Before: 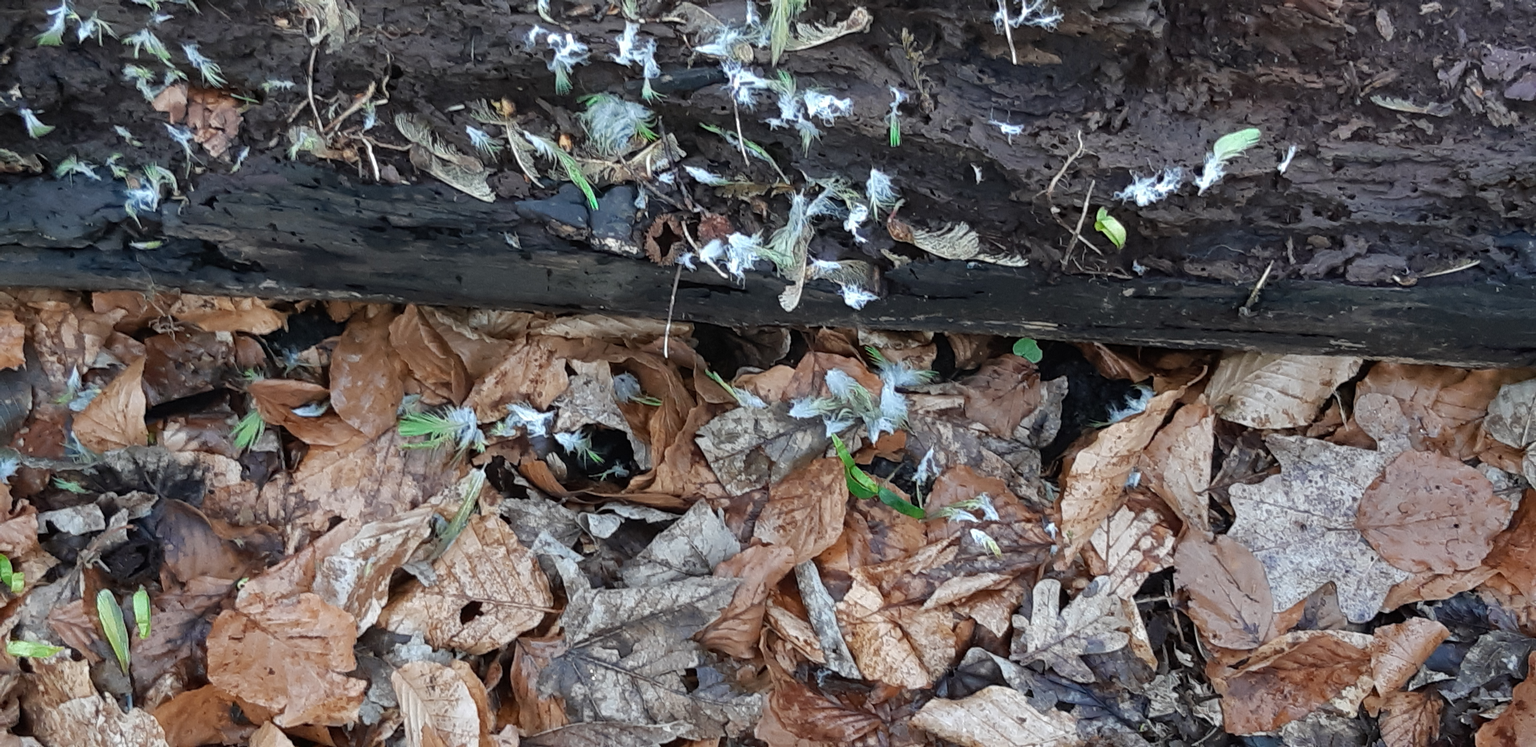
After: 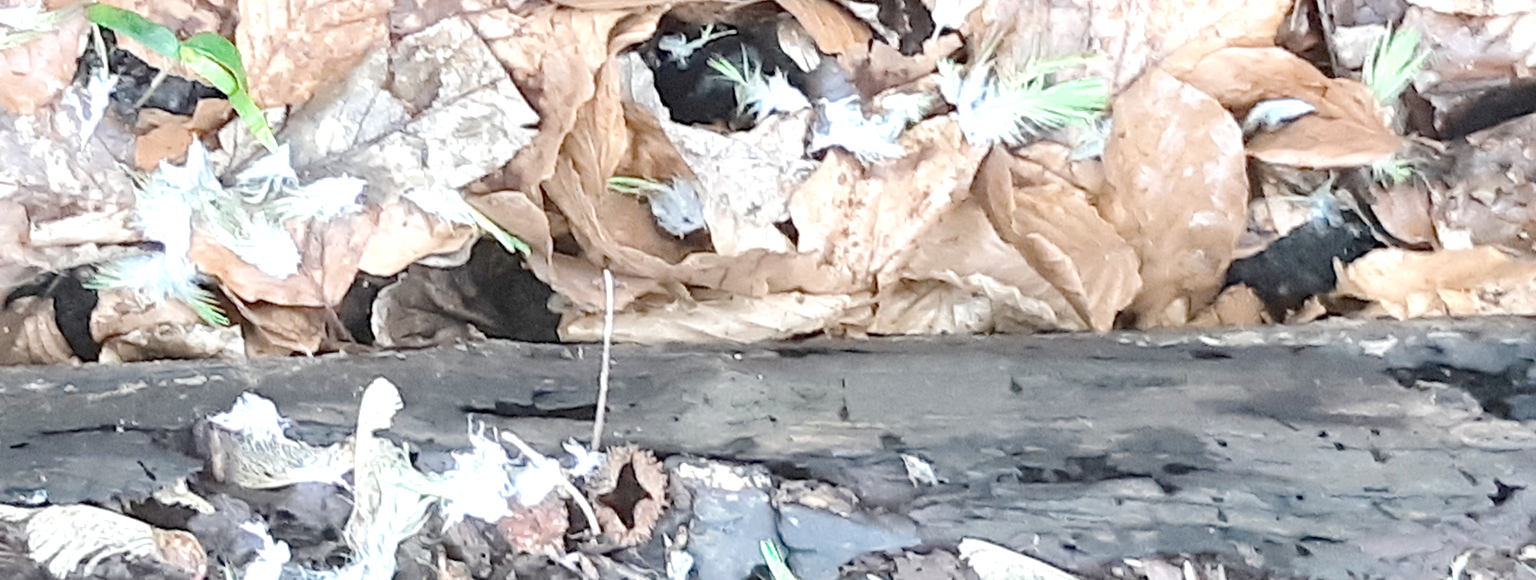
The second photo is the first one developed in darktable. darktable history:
rotate and perspective: rotation -4.86°, automatic cropping off
tone equalizer "contrast tone curve: medium": -8 EV -0.75 EV, -7 EV -0.7 EV, -6 EV -0.6 EV, -5 EV -0.4 EV, -3 EV 0.4 EV, -2 EV 0.6 EV, -1 EV 0.7 EV, +0 EV 0.75 EV, edges refinement/feathering 500, mask exposure compensation -1.57 EV, preserve details no
exposure: exposure 0.078 EV
crop: left 36.607%, top 34.735%, right 13.146%, bottom 30.611%
